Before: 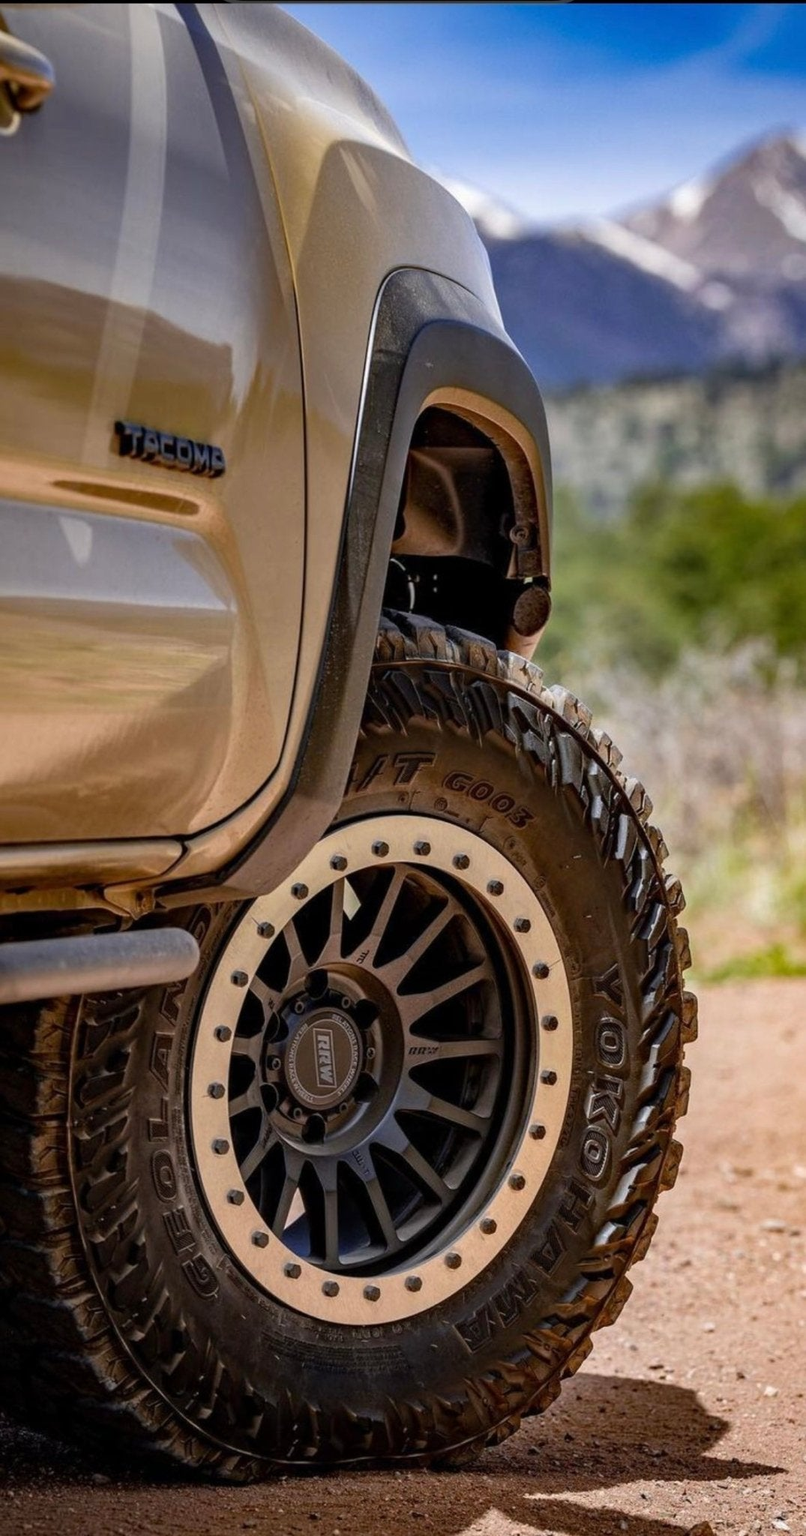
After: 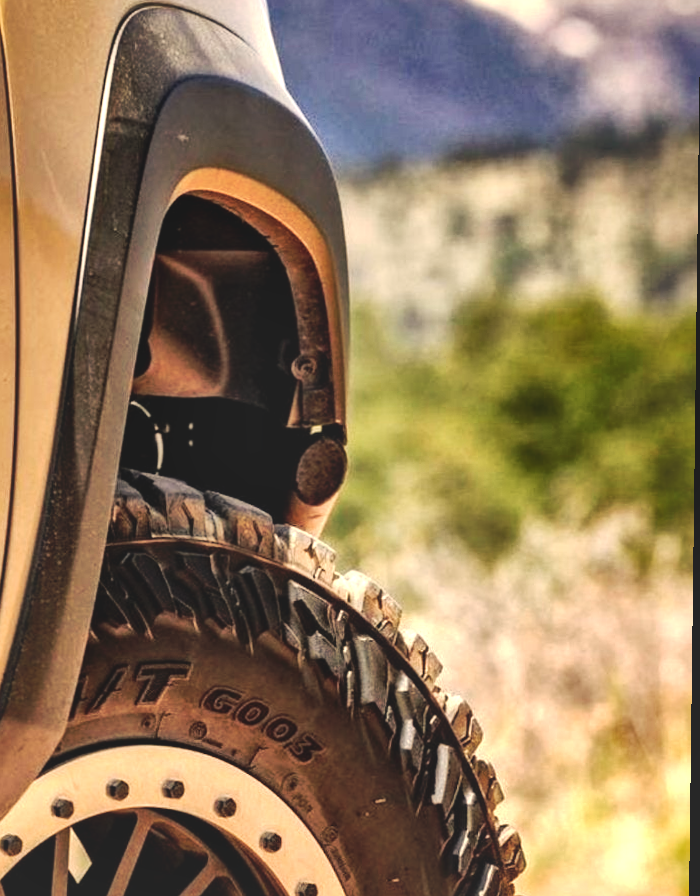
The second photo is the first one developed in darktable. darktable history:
rotate and perspective: lens shift (vertical) 0.048, lens shift (horizontal) -0.024, automatic cropping off
tone equalizer: on, module defaults
exposure: black level correction 0, exposure 0.7 EV, compensate exposure bias true, compensate highlight preservation false
white balance: red 1.123, blue 0.83
crop: left 36.005%, top 18.293%, right 0.31%, bottom 38.444%
tone curve: curves: ch0 [(0, 0) (0.003, 0.156) (0.011, 0.156) (0.025, 0.157) (0.044, 0.164) (0.069, 0.172) (0.1, 0.181) (0.136, 0.191) (0.177, 0.214) (0.224, 0.245) (0.277, 0.285) (0.335, 0.333) (0.399, 0.387) (0.468, 0.471) (0.543, 0.556) (0.623, 0.648) (0.709, 0.734) (0.801, 0.809) (0.898, 0.891) (1, 1)], preserve colors none
local contrast: mode bilateral grid, contrast 20, coarseness 50, detail 179%, midtone range 0.2
